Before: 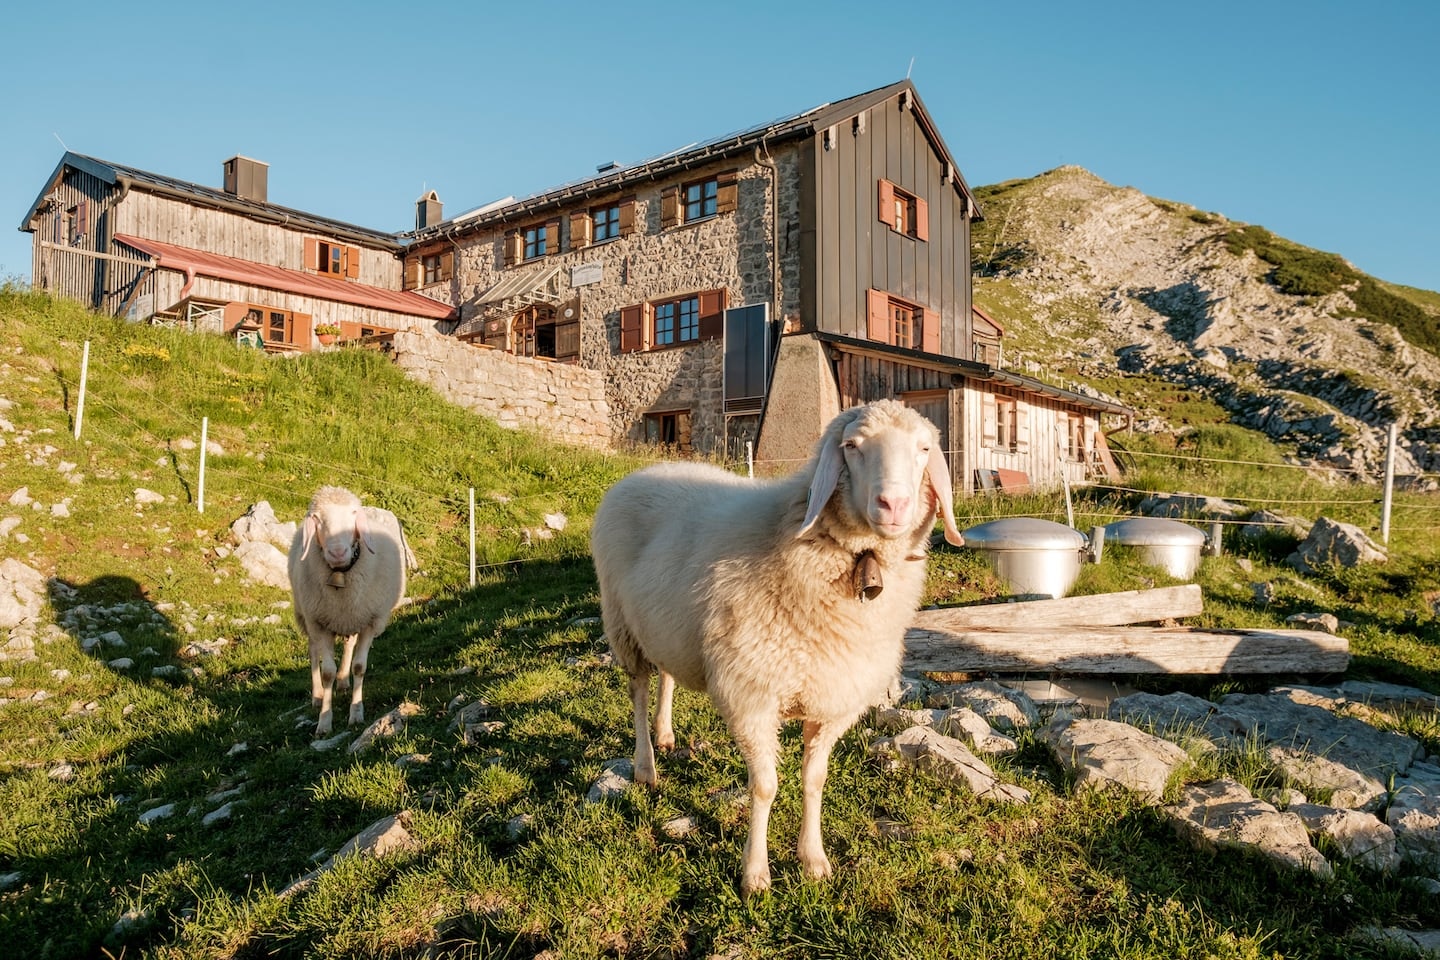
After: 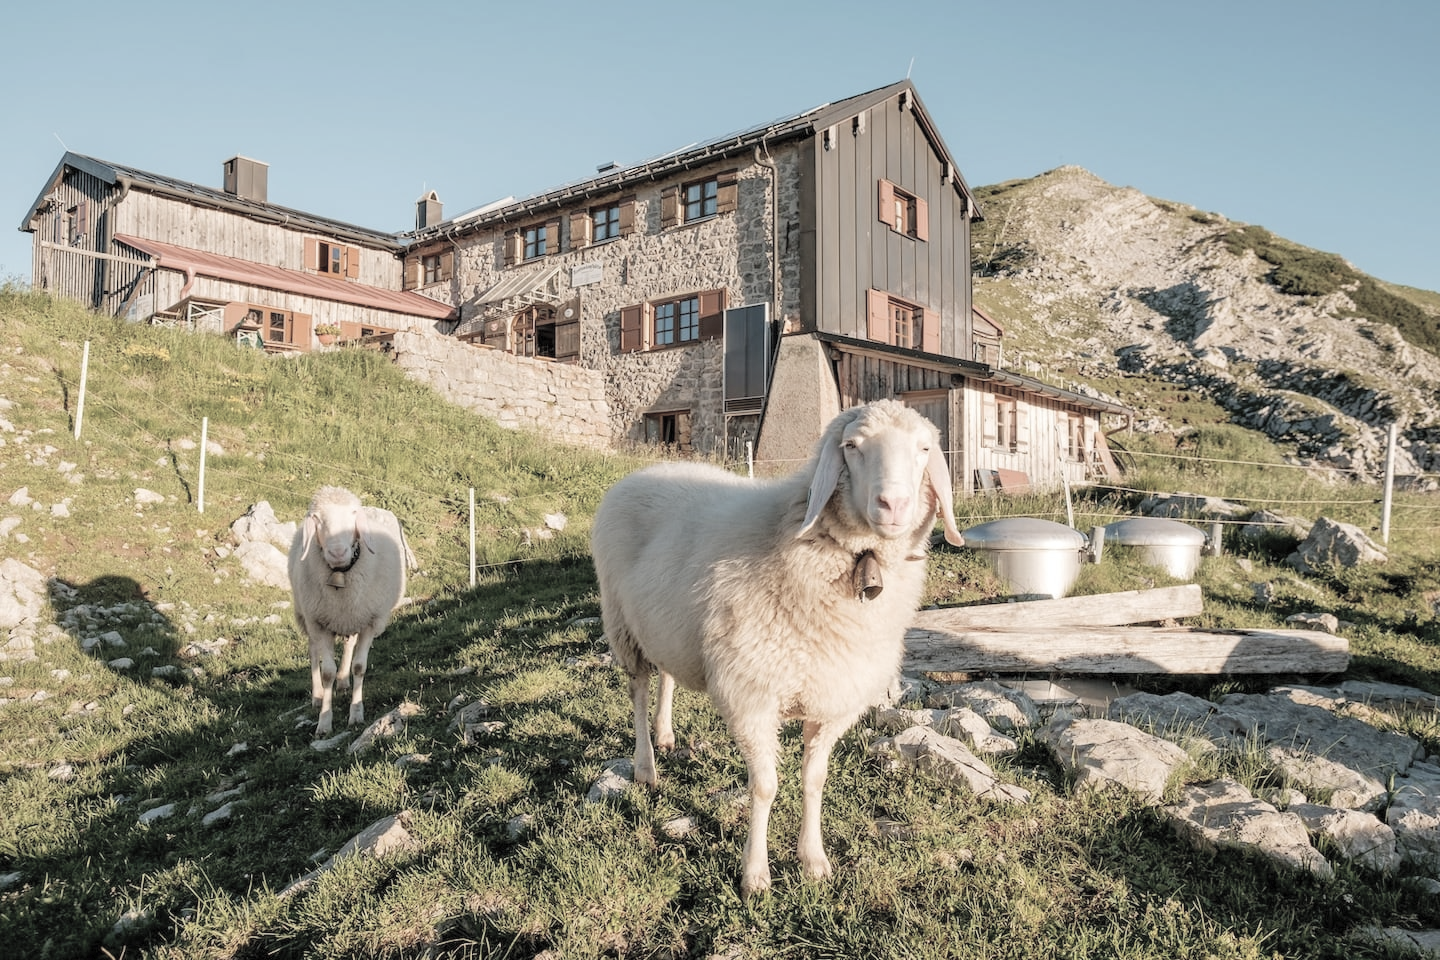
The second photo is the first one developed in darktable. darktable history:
contrast brightness saturation: brightness 0.183, saturation -0.501
